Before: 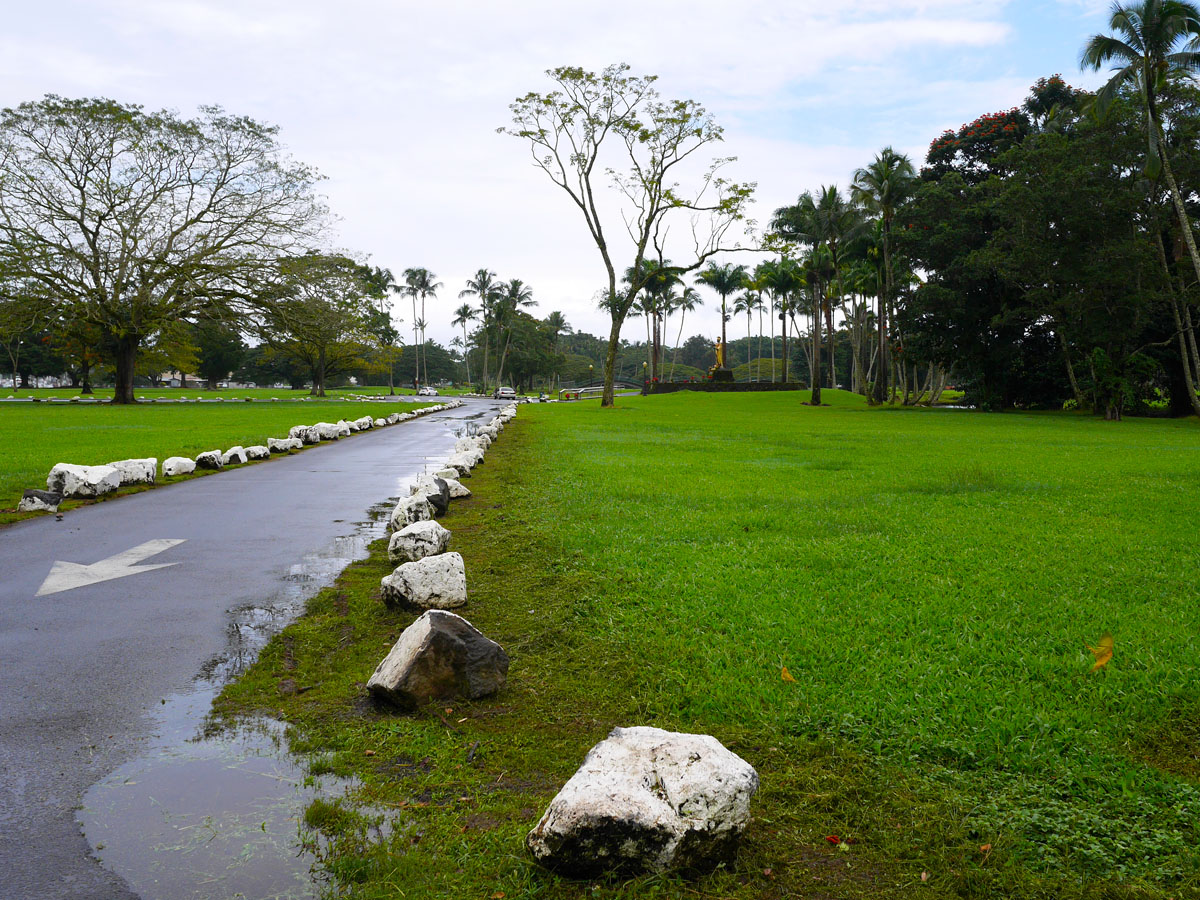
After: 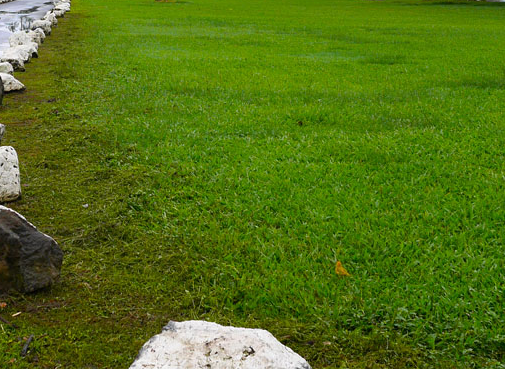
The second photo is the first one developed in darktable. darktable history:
crop: left 37.221%, top 45.169%, right 20.63%, bottom 13.777%
white balance: emerald 1
